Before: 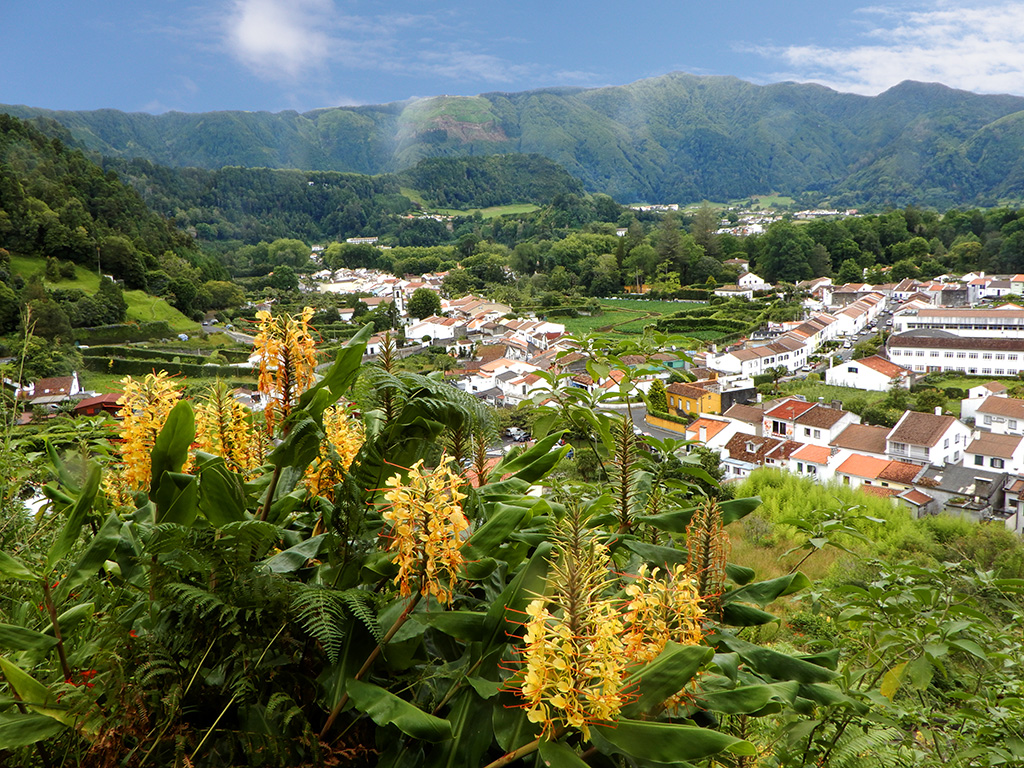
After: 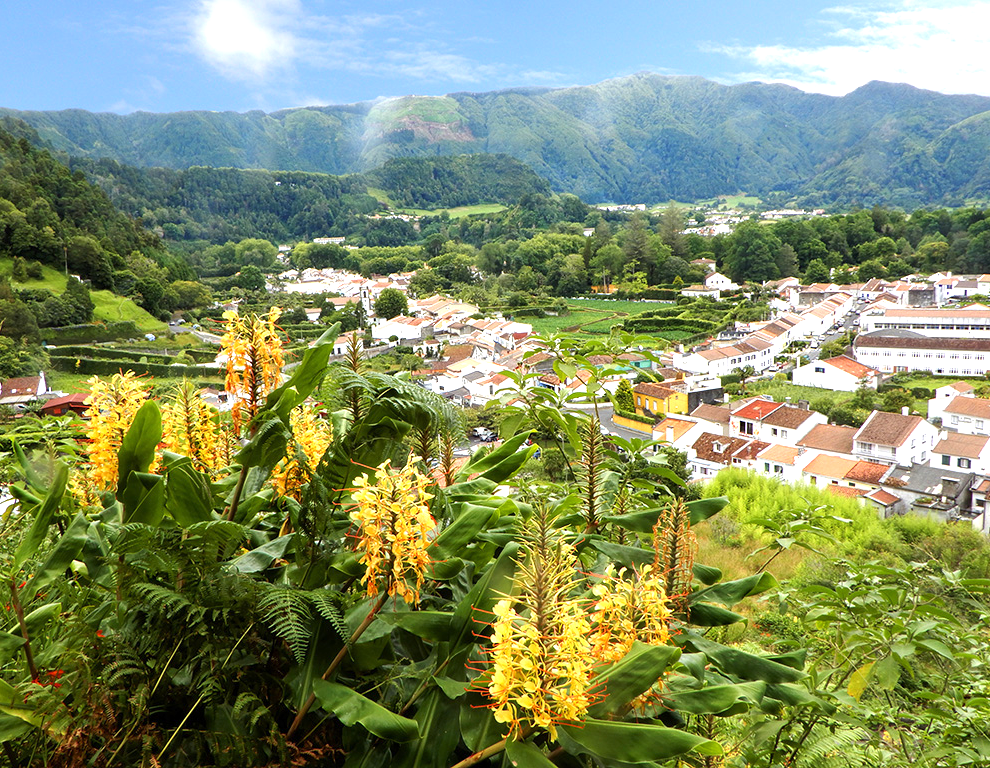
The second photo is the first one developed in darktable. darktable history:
crop and rotate: left 3.238%
exposure: exposure 0.781 EV, compensate highlight preservation false
